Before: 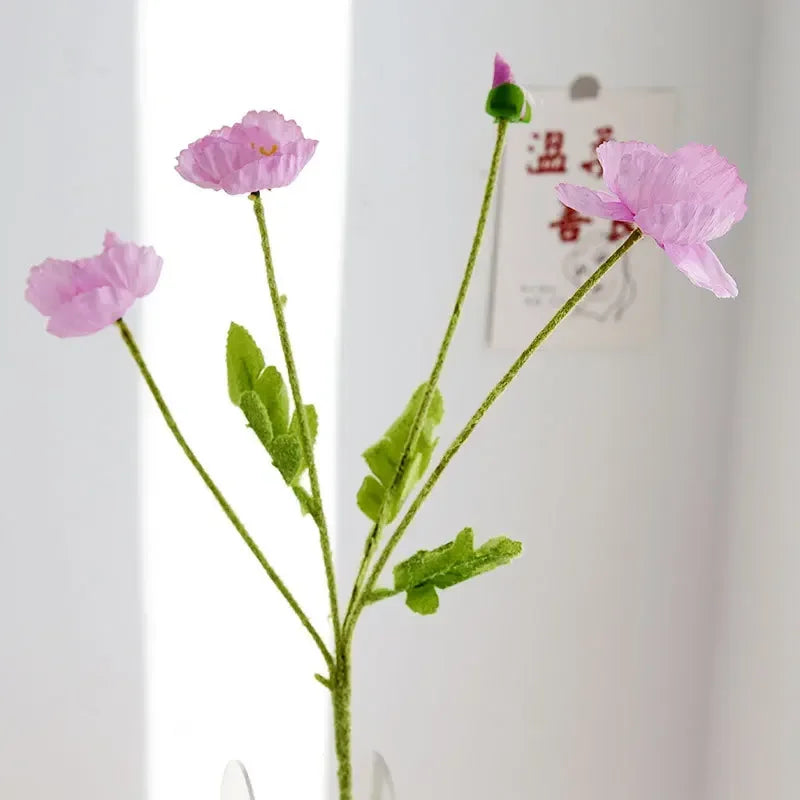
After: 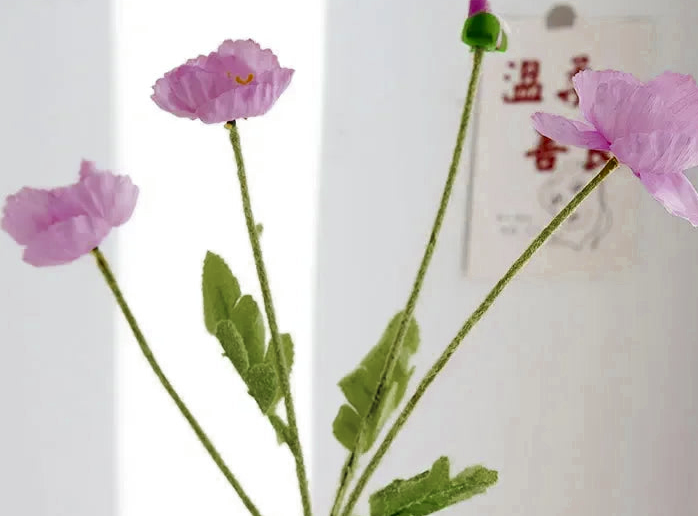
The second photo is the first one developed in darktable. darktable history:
crop: left 3.015%, top 8.969%, right 9.647%, bottom 26.457%
color zones: curves: ch0 [(0.11, 0.396) (0.195, 0.36) (0.25, 0.5) (0.303, 0.412) (0.357, 0.544) (0.75, 0.5) (0.967, 0.328)]; ch1 [(0, 0.468) (0.112, 0.512) (0.202, 0.6) (0.25, 0.5) (0.307, 0.352) (0.357, 0.544) (0.75, 0.5) (0.963, 0.524)]
